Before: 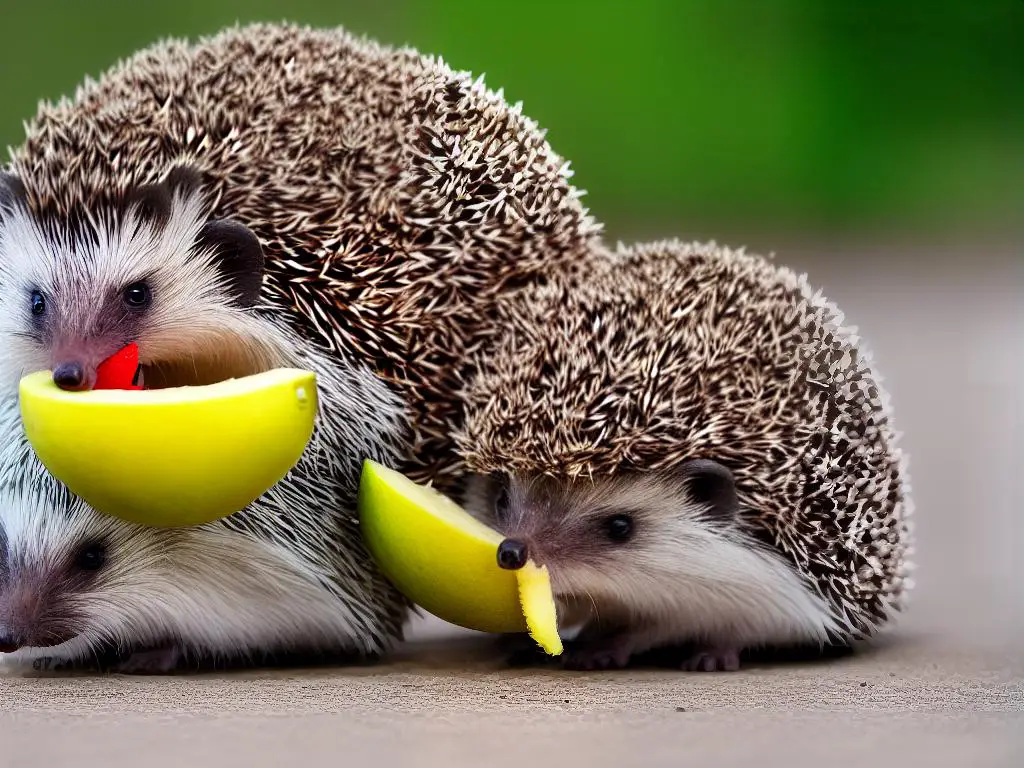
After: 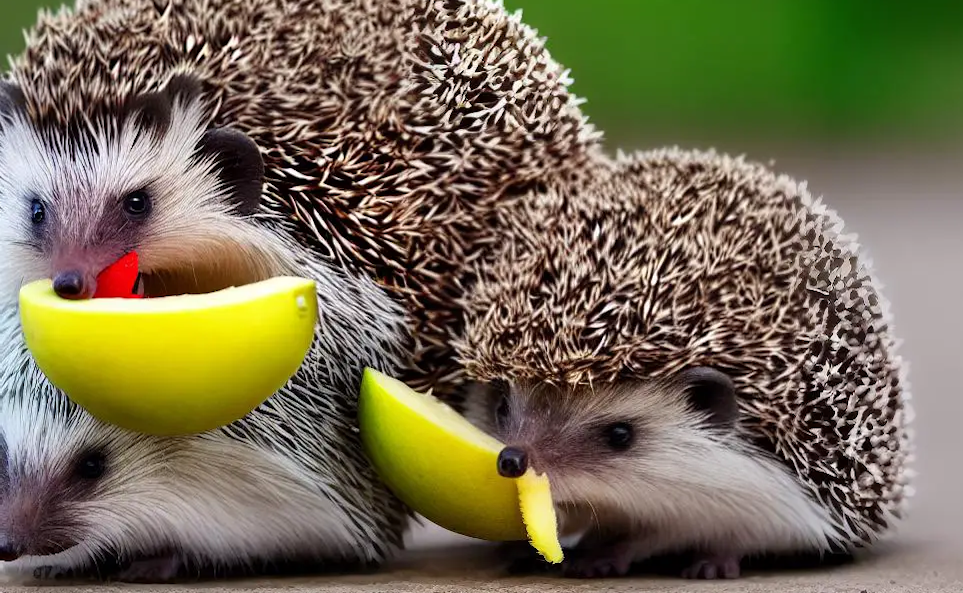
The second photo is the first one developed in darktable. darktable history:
crop and rotate: angle 0.08°, top 11.97%, right 5.73%, bottom 10.63%
